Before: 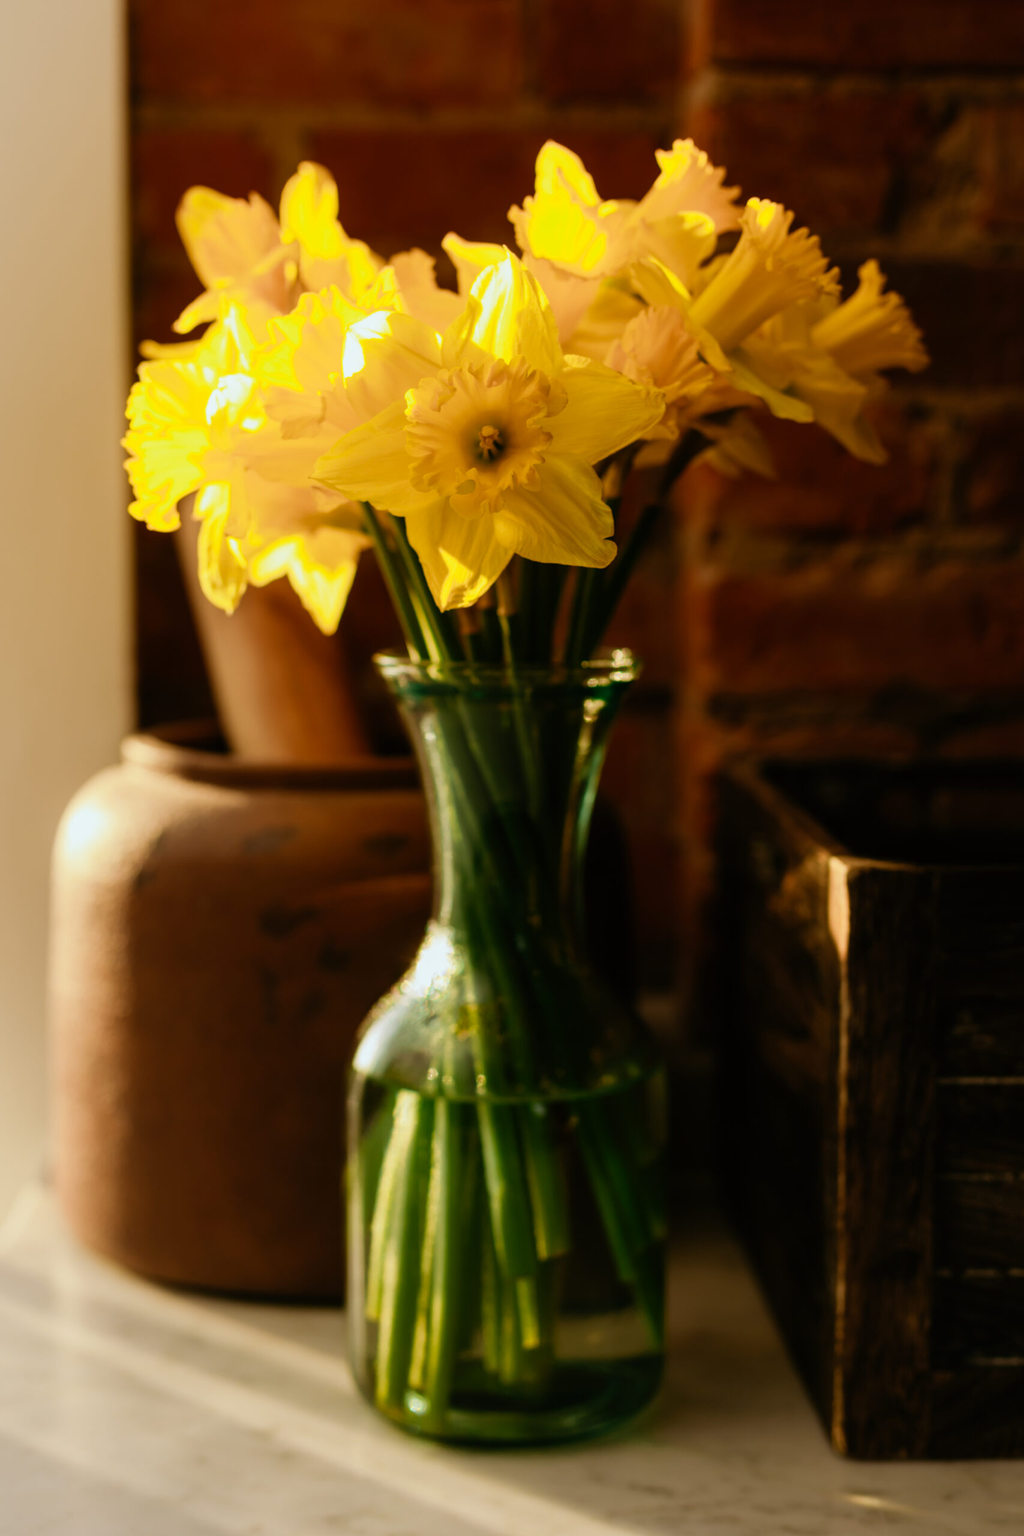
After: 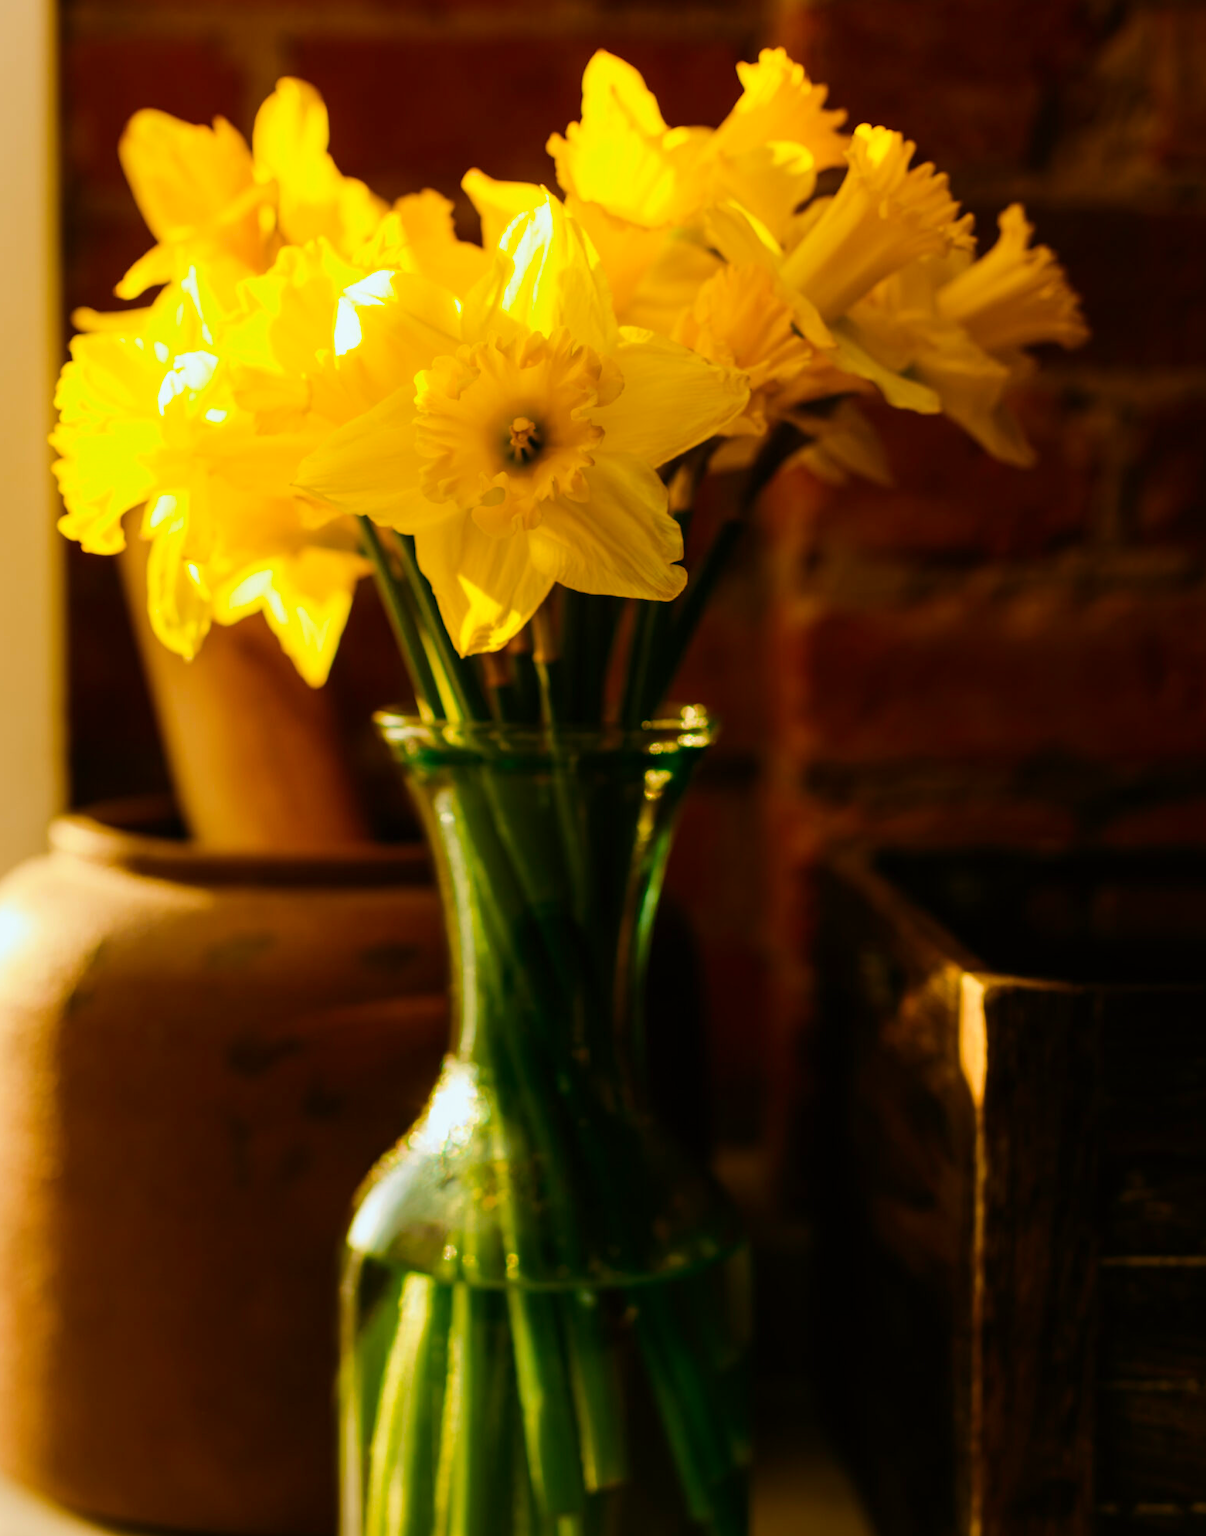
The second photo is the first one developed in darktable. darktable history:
crop: left 8.155%, top 6.611%, bottom 15.385%
color balance rgb: perceptual saturation grading › global saturation 25%, perceptual brilliance grading › mid-tones 10%, perceptual brilliance grading › shadows 15%, global vibrance 20%
shadows and highlights: shadows -30, highlights 30
